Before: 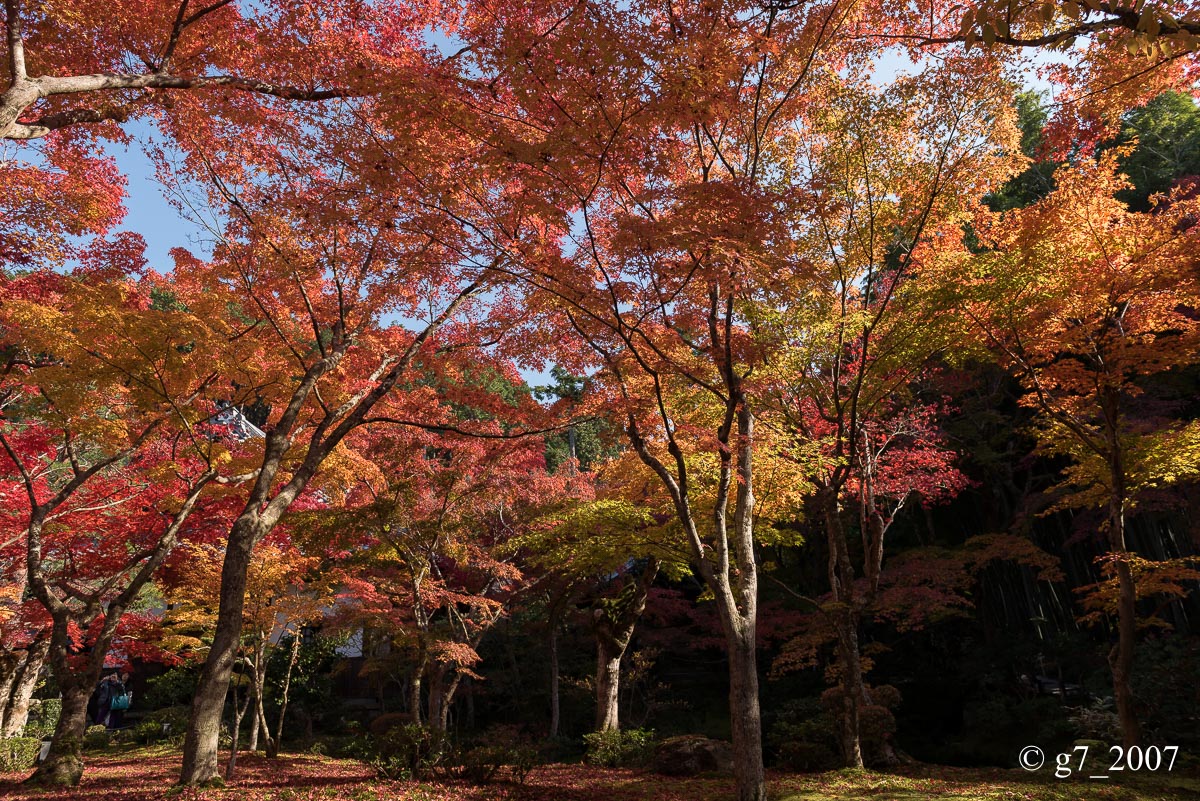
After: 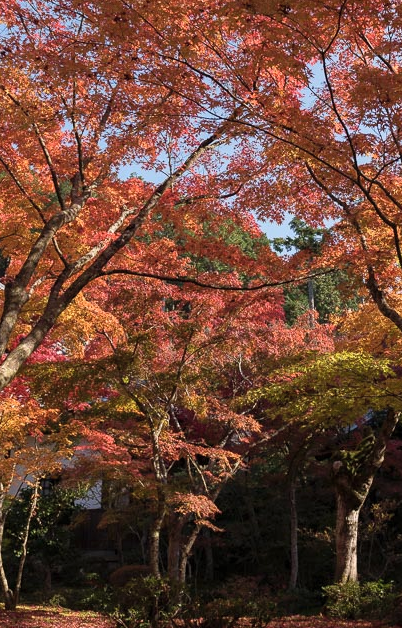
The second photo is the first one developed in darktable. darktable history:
crop and rotate: left 21.77%, top 18.528%, right 44.676%, bottom 2.997%
contrast brightness saturation: contrast 0.05, brightness 0.06, saturation 0.01
